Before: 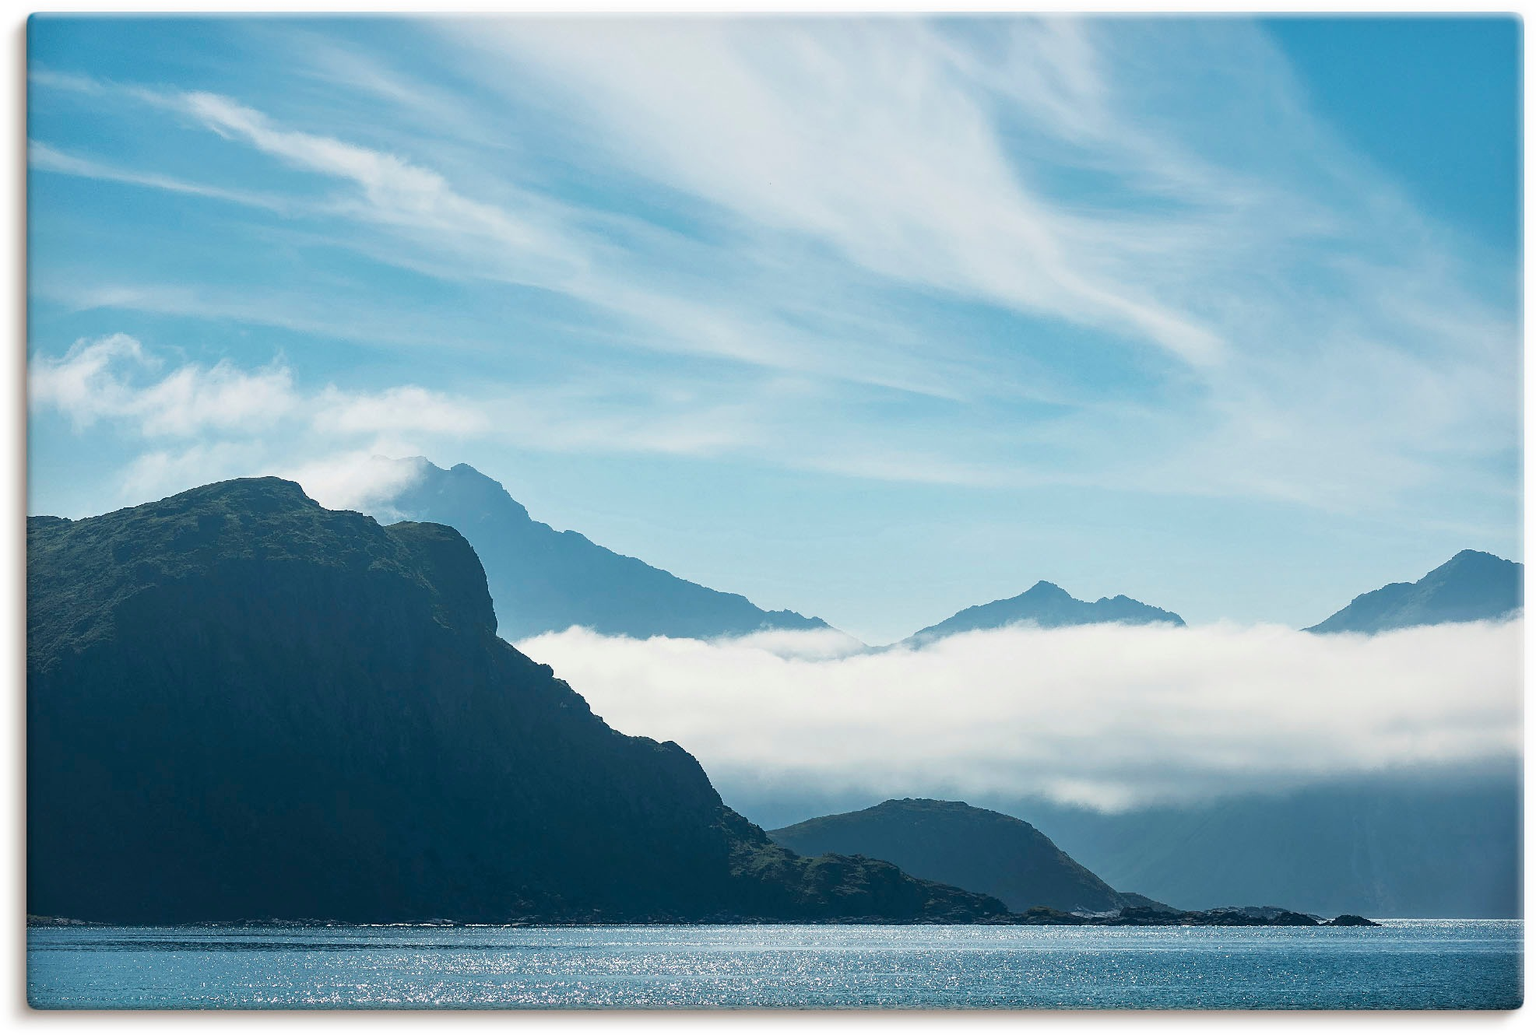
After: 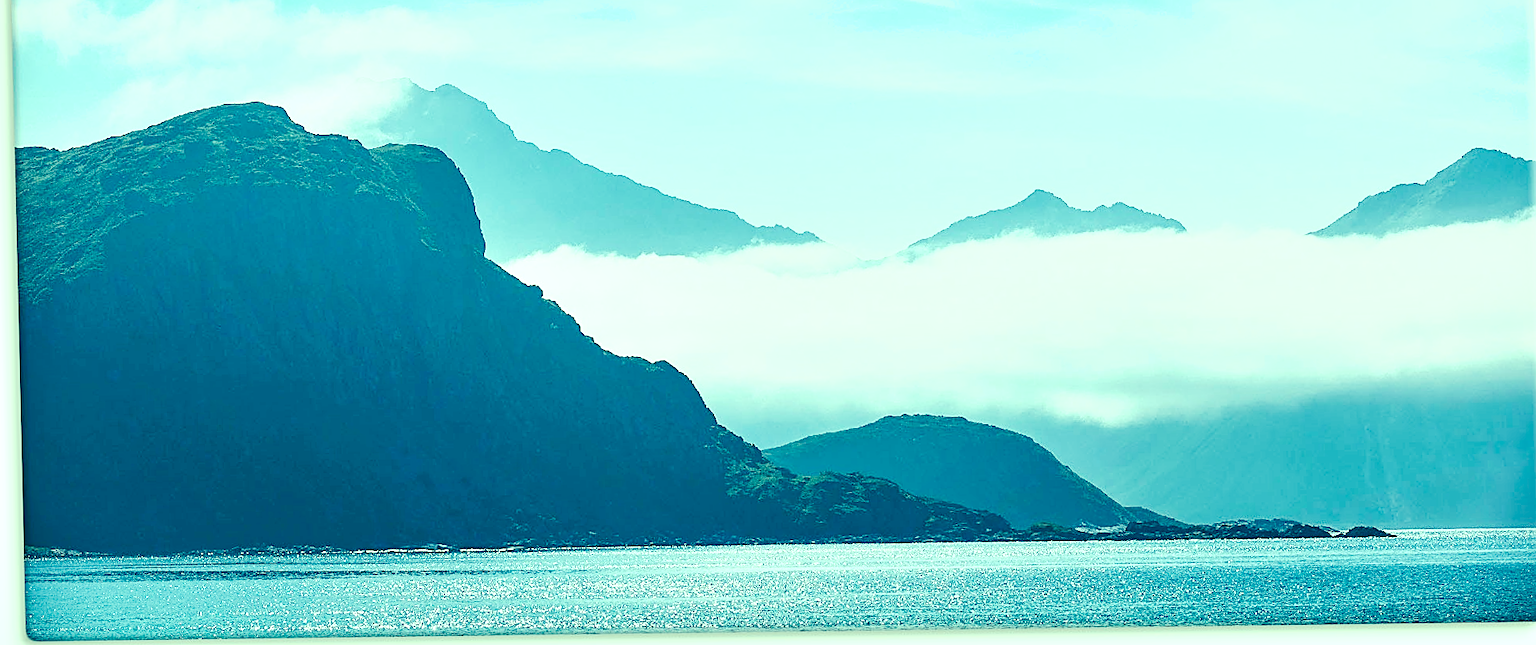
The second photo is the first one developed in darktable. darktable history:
sharpen: amount 0.6
rotate and perspective: rotation -1.32°, lens shift (horizontal) -0.031, crop left 0.015, crop right 0.985, crop top 0.047, crop bottom 0.982
shadows and highlights: shadows 35, highlights -35, soften with gaussian
tone equalizer: on, module defaults
crop and rotate: top 36.435%
tone curve: curves: ch0 [(0, 0) (0.003, 0.003) (0.011, 0.014) (0.025, 0.033) (0.044, 0.06) (0.069, 0.096) (0.1, 0.132) (0.136, 0.174) (0.177, 0.226) (0.224, 0.282) (0.277, 0.352) (0.335, 0.435) (0.399, 0.524) (0.468, 0.615) (0.543, 0.695) (0.623, 0.771) (0.709, 0.835) (0.801, 0.894) (0.898, 0.944) (1, 1)], preserve colors none
exposure: black level correction 0, exposure 0.9 EV, compensate highlight preservation false
color correction: highlights a* -20.08, highlights b* 9.8, shadows a* -20.4, shadows b* -10.76
